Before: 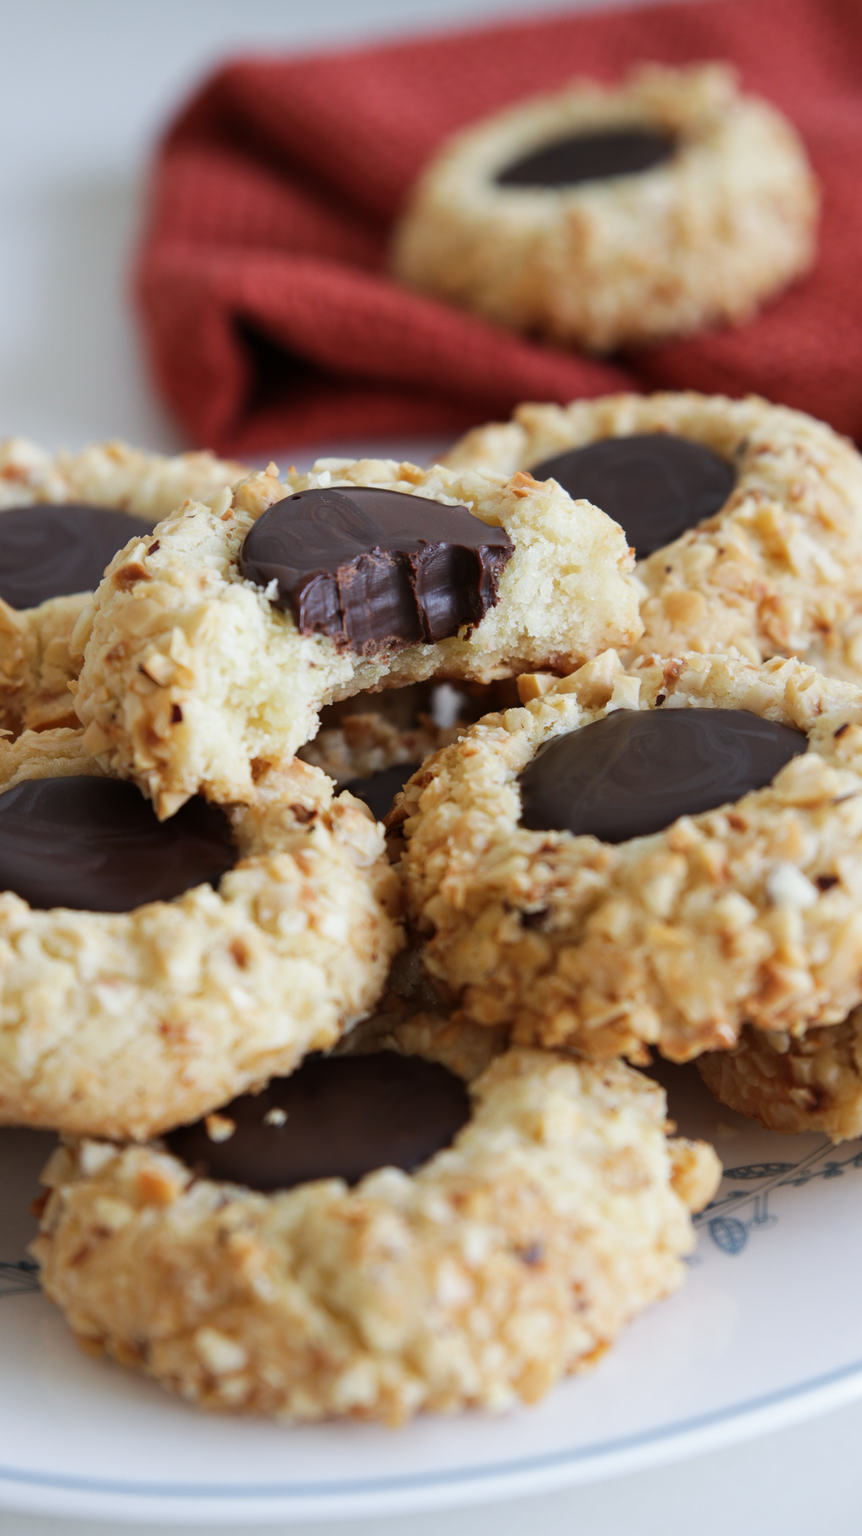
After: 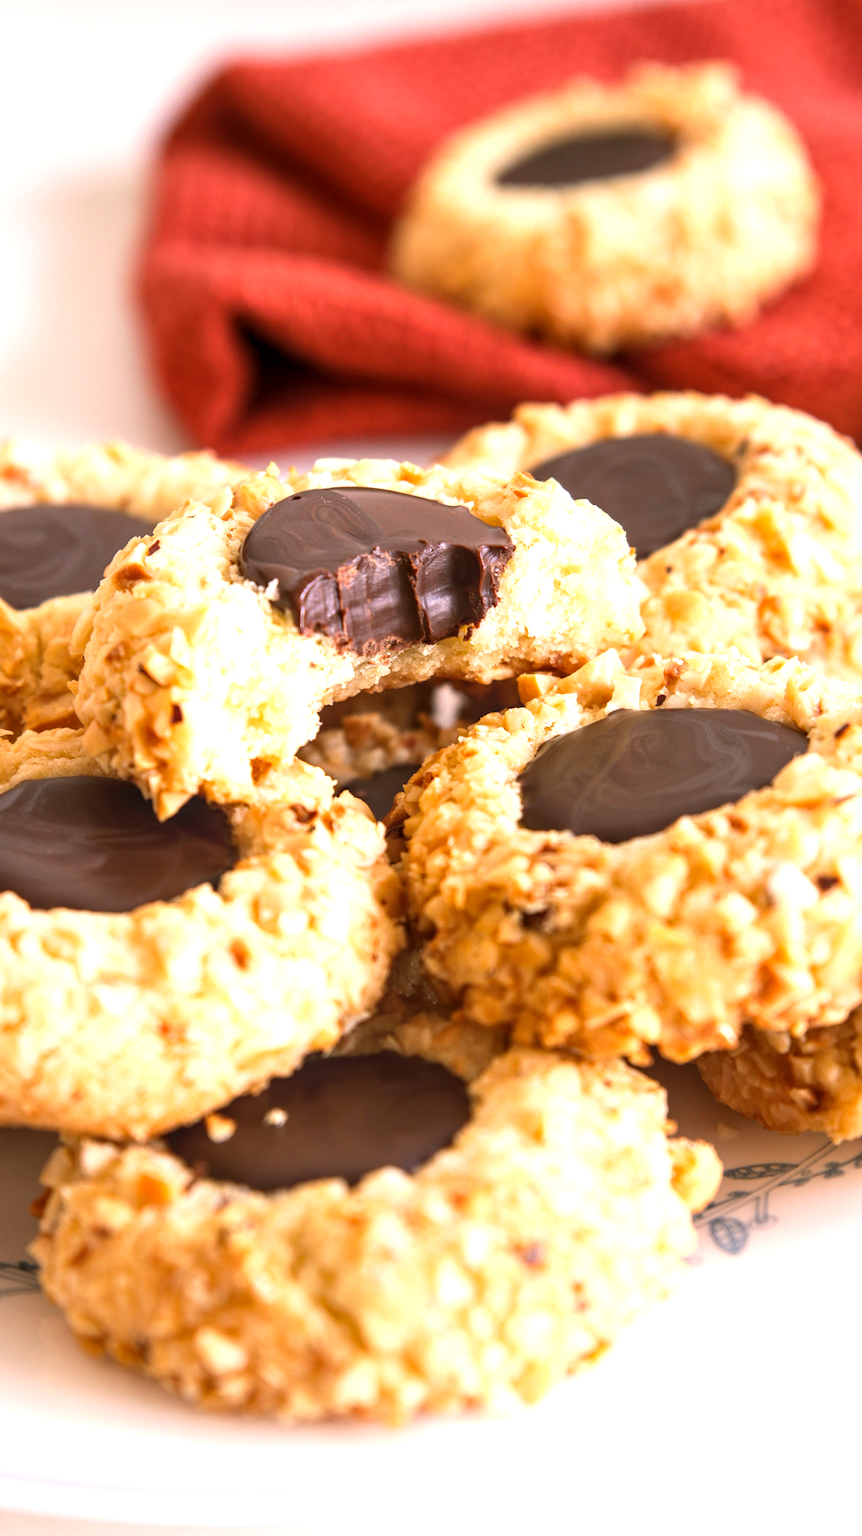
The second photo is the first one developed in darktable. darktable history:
local contrast: on, module defaults
exposure: black level correction 0.001, exposure 1.05 EV, compensate exposure bias true, compensate highlight preservation false
color balance rgb: shadows lift › luminance -5%, shadows lift › chroma 1.1%, shadows lift › hue 219°, power › luminance 10%, power › chroma 2.83%, power › hue 60°, highlights gain › chroma 4.52%, highlights gain › hue 33.33°, saturation formula JzAzBz (2021)
